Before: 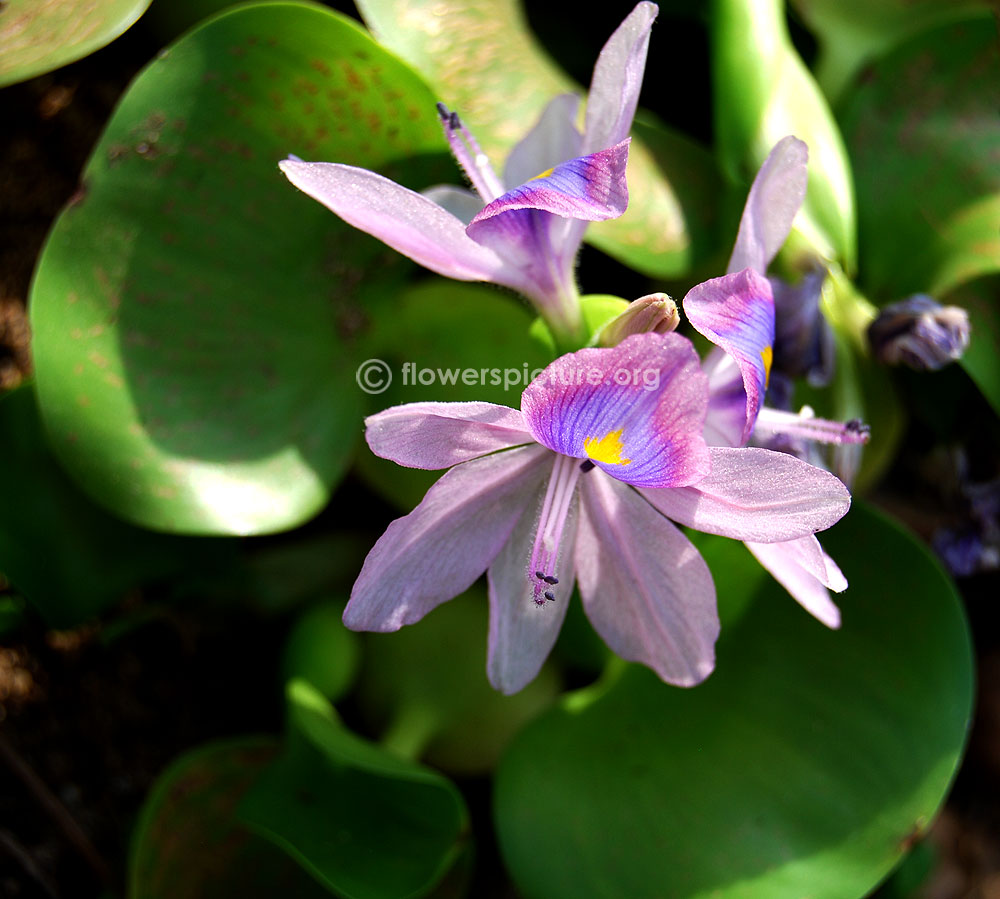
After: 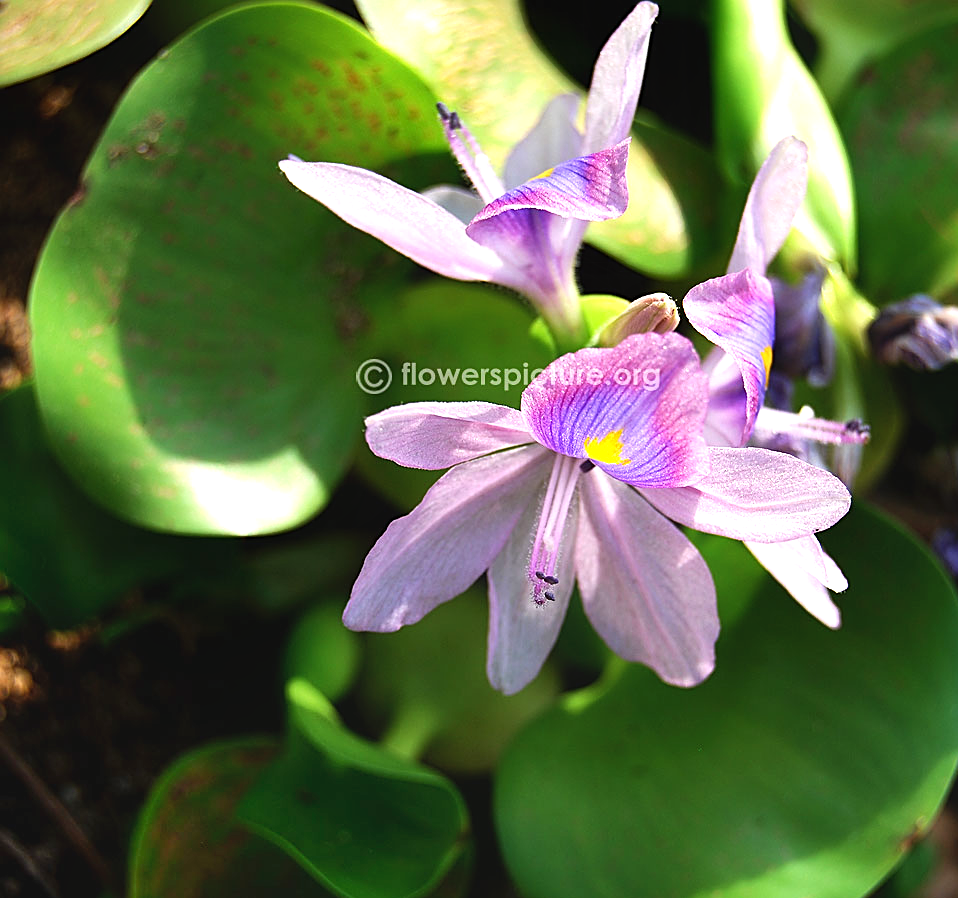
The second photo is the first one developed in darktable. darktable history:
sharpen: on, module defaults
crop: right 4.126%, bottom 0.031%
exposure: black level correction -0.002, exposure 0.54 EV, compensate highlight preservation false
contrast equalizer: octaves 7, y [[0.6 ×6], [0.55 ×6], [0 ×6], [0 ×6], [0 ×6]], mix -0.3
shadows and highlights: white point adjustment 1, soften with gaussian
